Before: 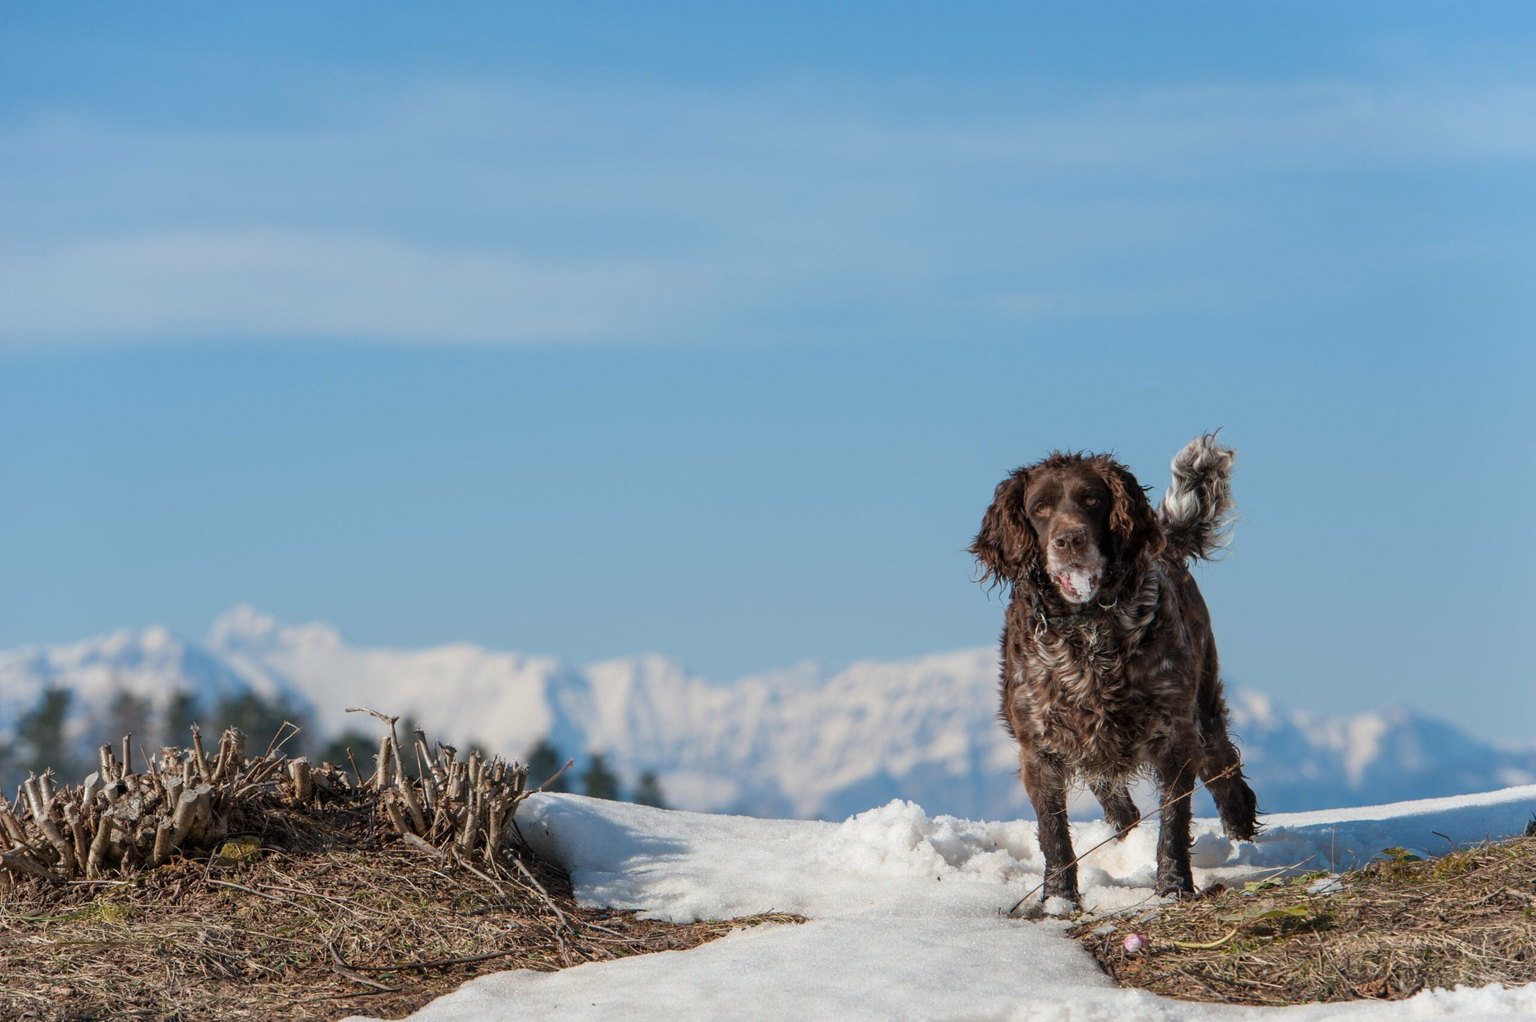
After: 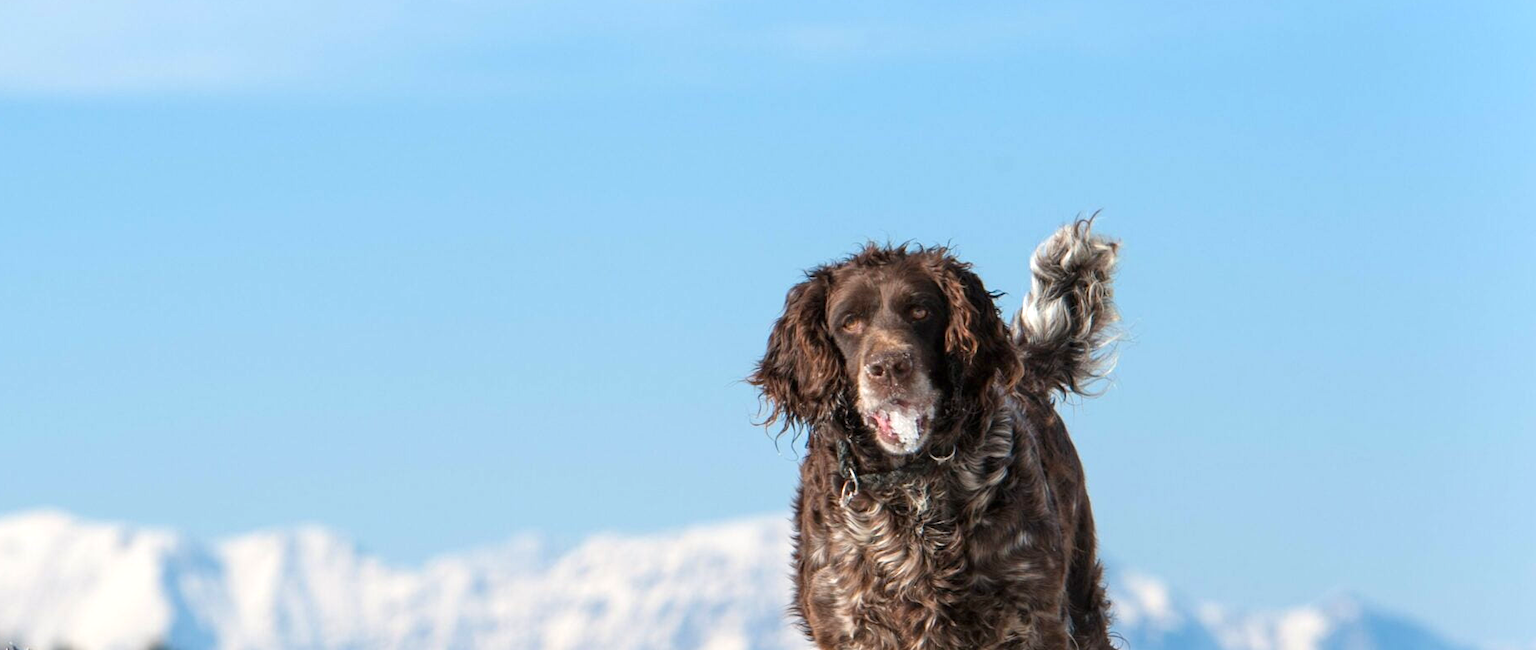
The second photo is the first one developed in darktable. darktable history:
exposure: black level correction 0, exposure 0.7 EV, compensate exposure bias true, compensate highlight preservation false
crop and rotate: left 27.938%, top 27.046%, bottom 27.046%
